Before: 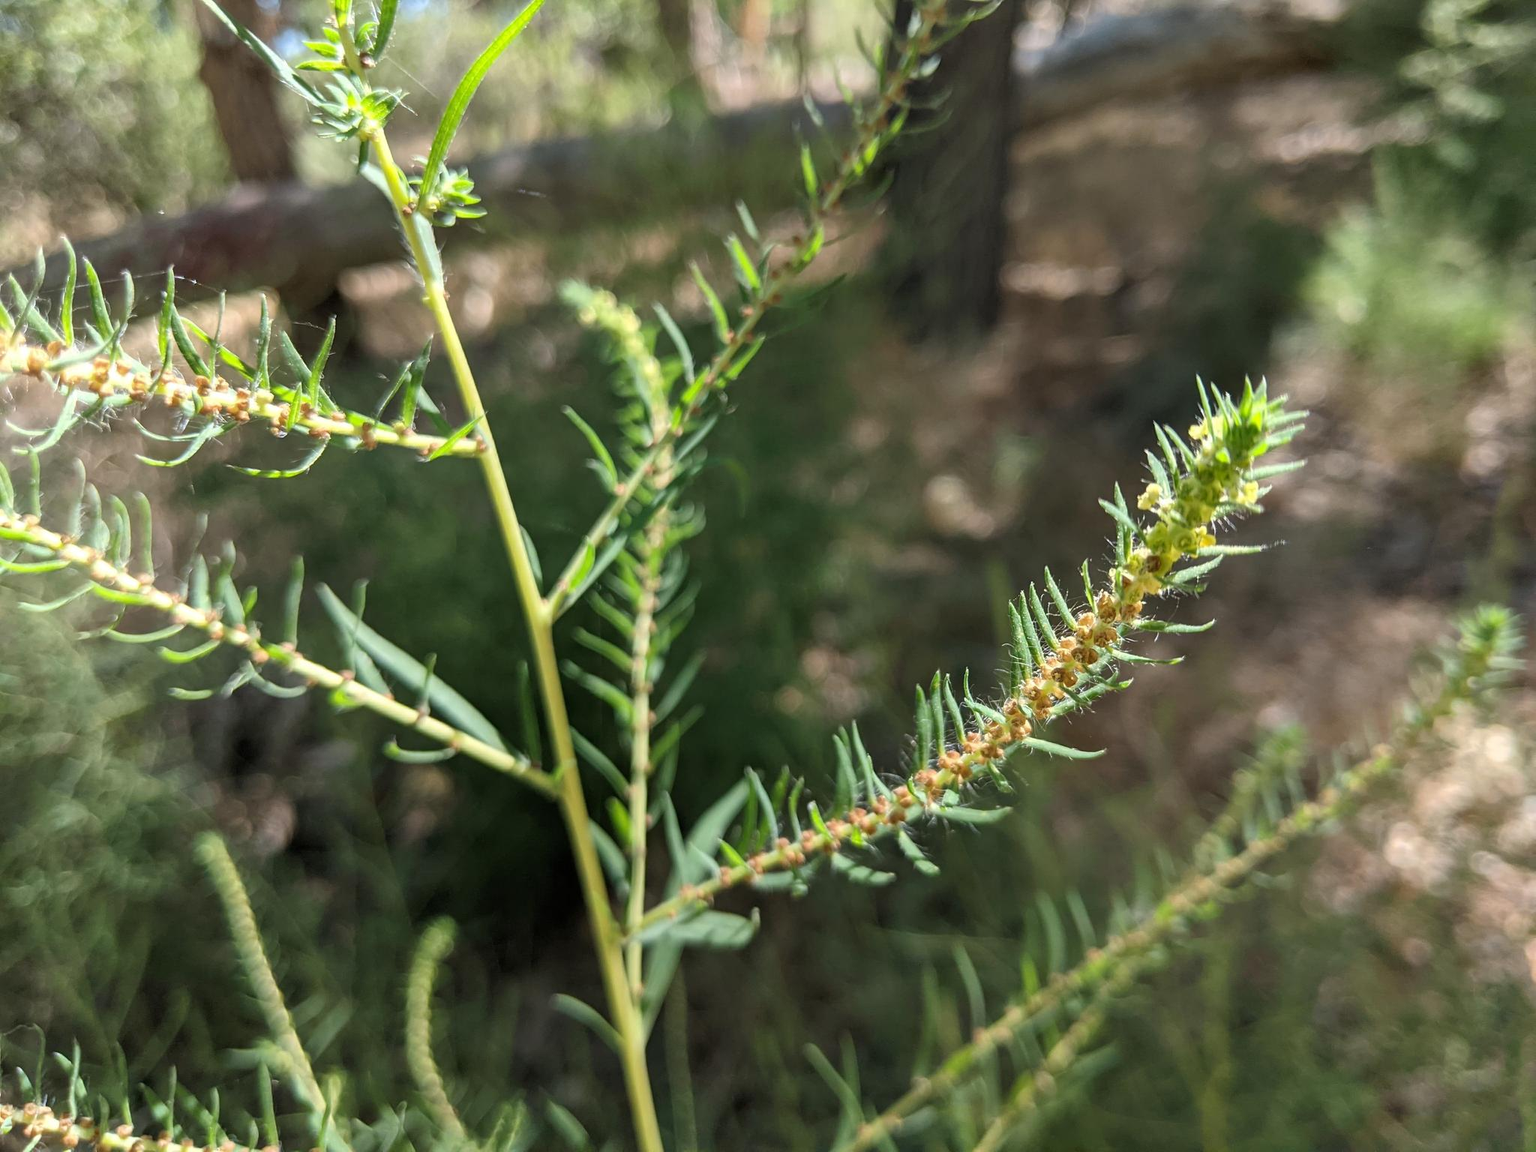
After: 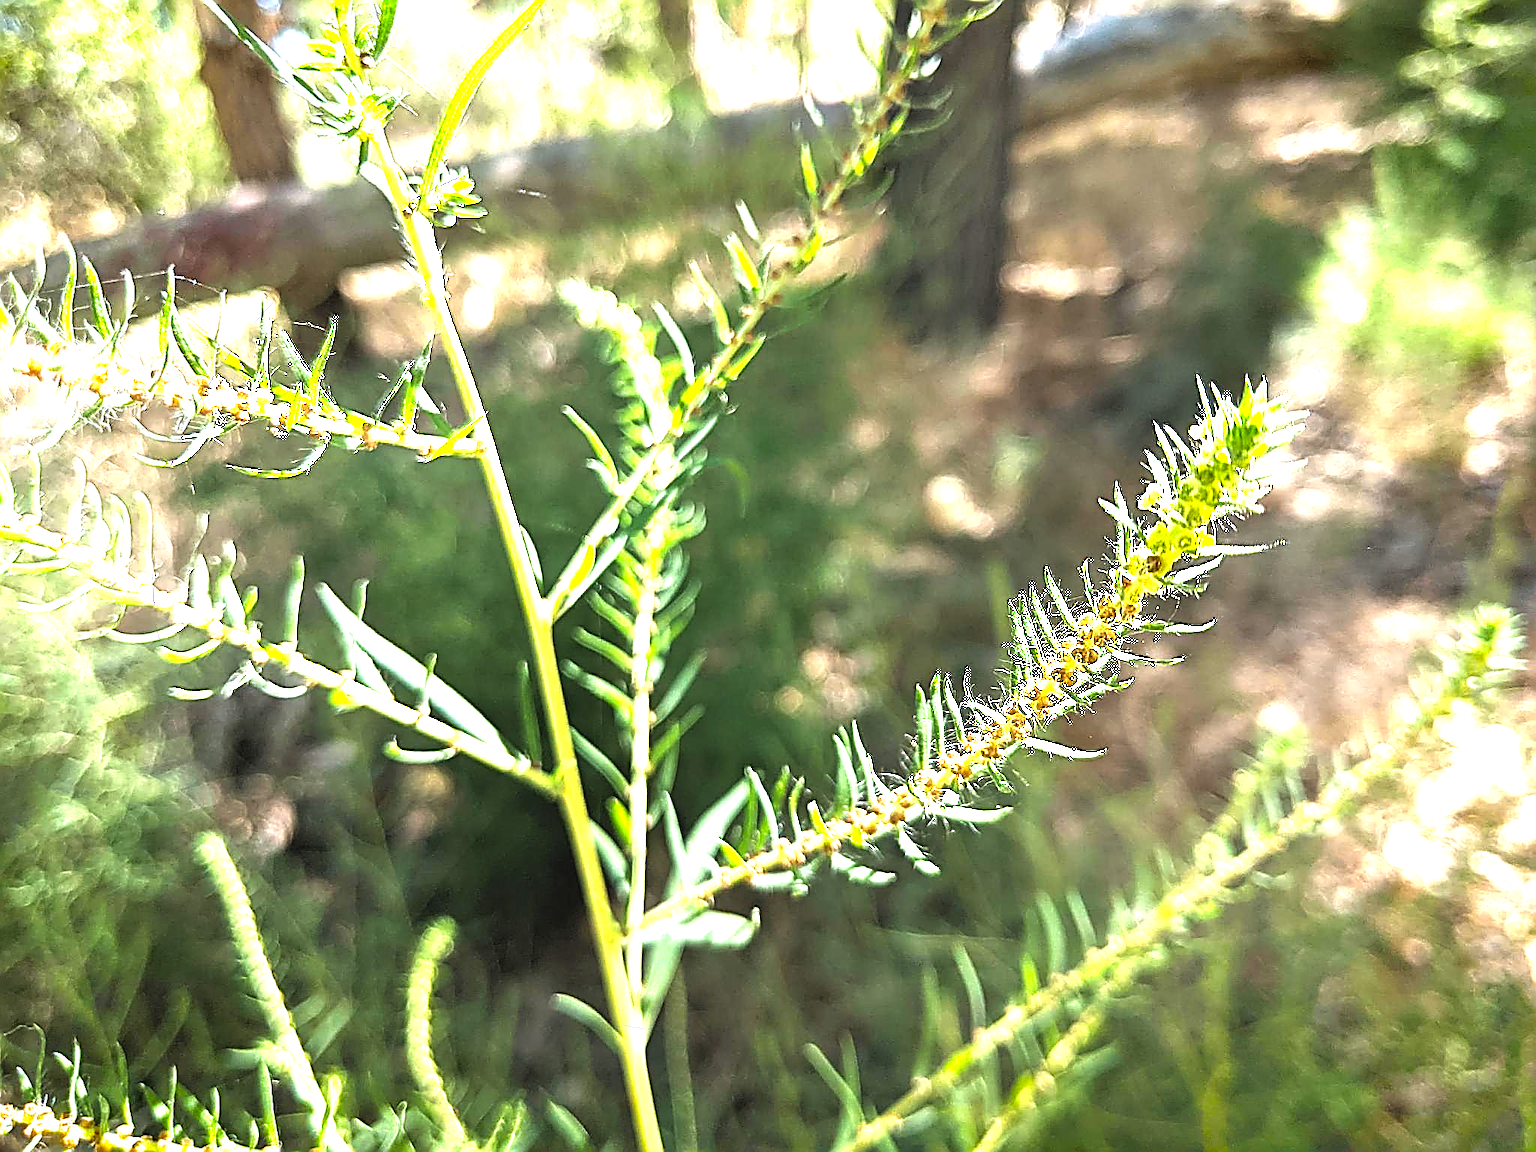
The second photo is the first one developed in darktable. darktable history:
vignetting: saturation 0.372, automatic ratio true, unbound false
sharpen: amount 1.992
exposure: black level correction 0, exposure 1.104 EV, compensate highlight preservation false
color balance rgb: global offset › luminance 0.478%, global offset › hue 60.79°, perceptual saturation grading › global saturation -0.097%, perceptual brilliance grading › global brilliance 12.318%, perceptual brilliance grading › highlights 15.213%, global vibrance 20%
